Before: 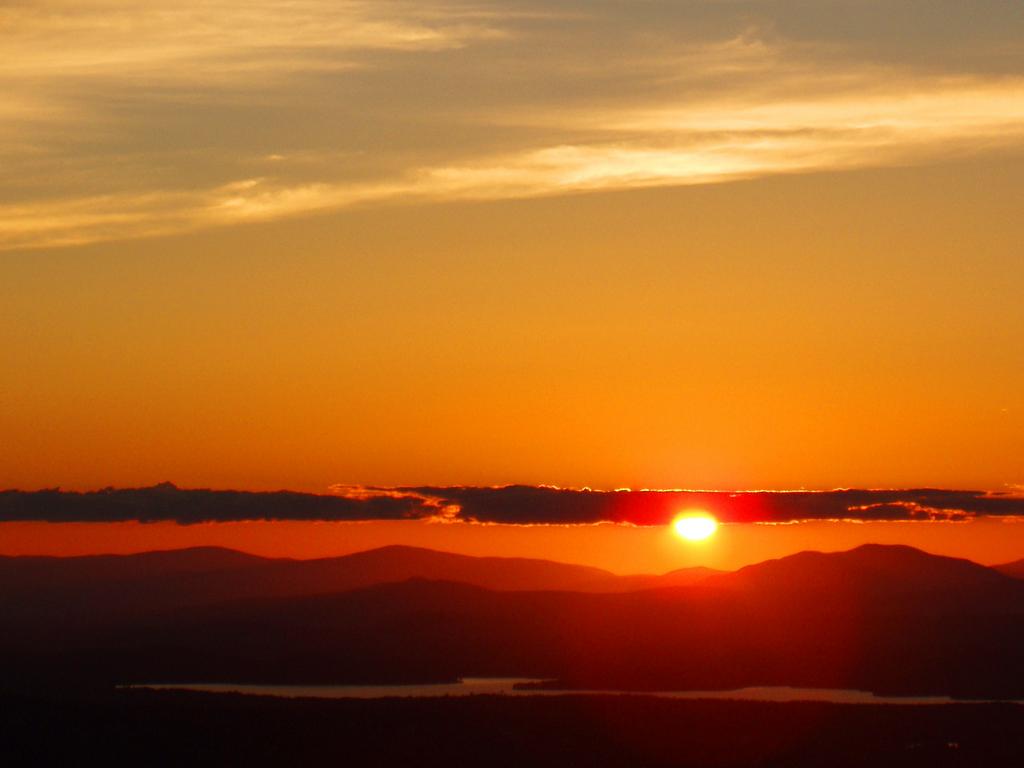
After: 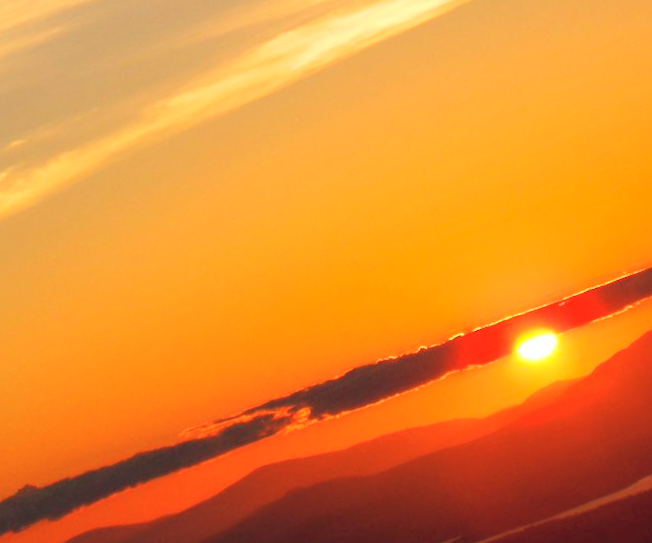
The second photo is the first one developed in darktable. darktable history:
contrast brightness saturation: contrast 0.098, brightness 0.291, saturation 0.14
crop and rotate: angle 20.08°, left 6.993%, right 3.977%, bottom 1.057%
